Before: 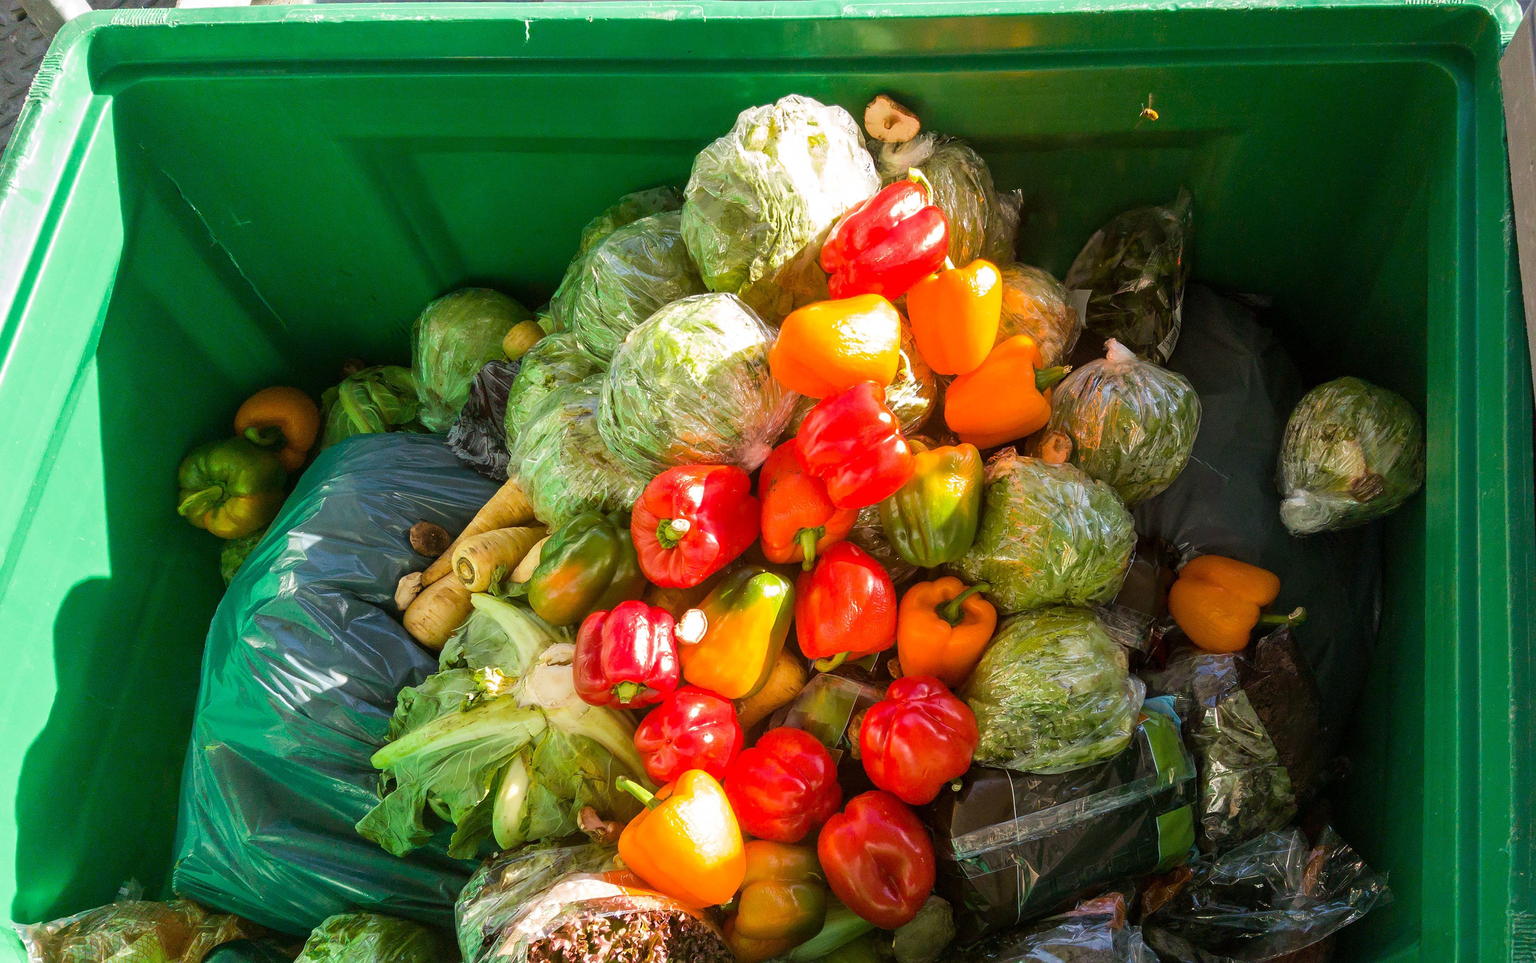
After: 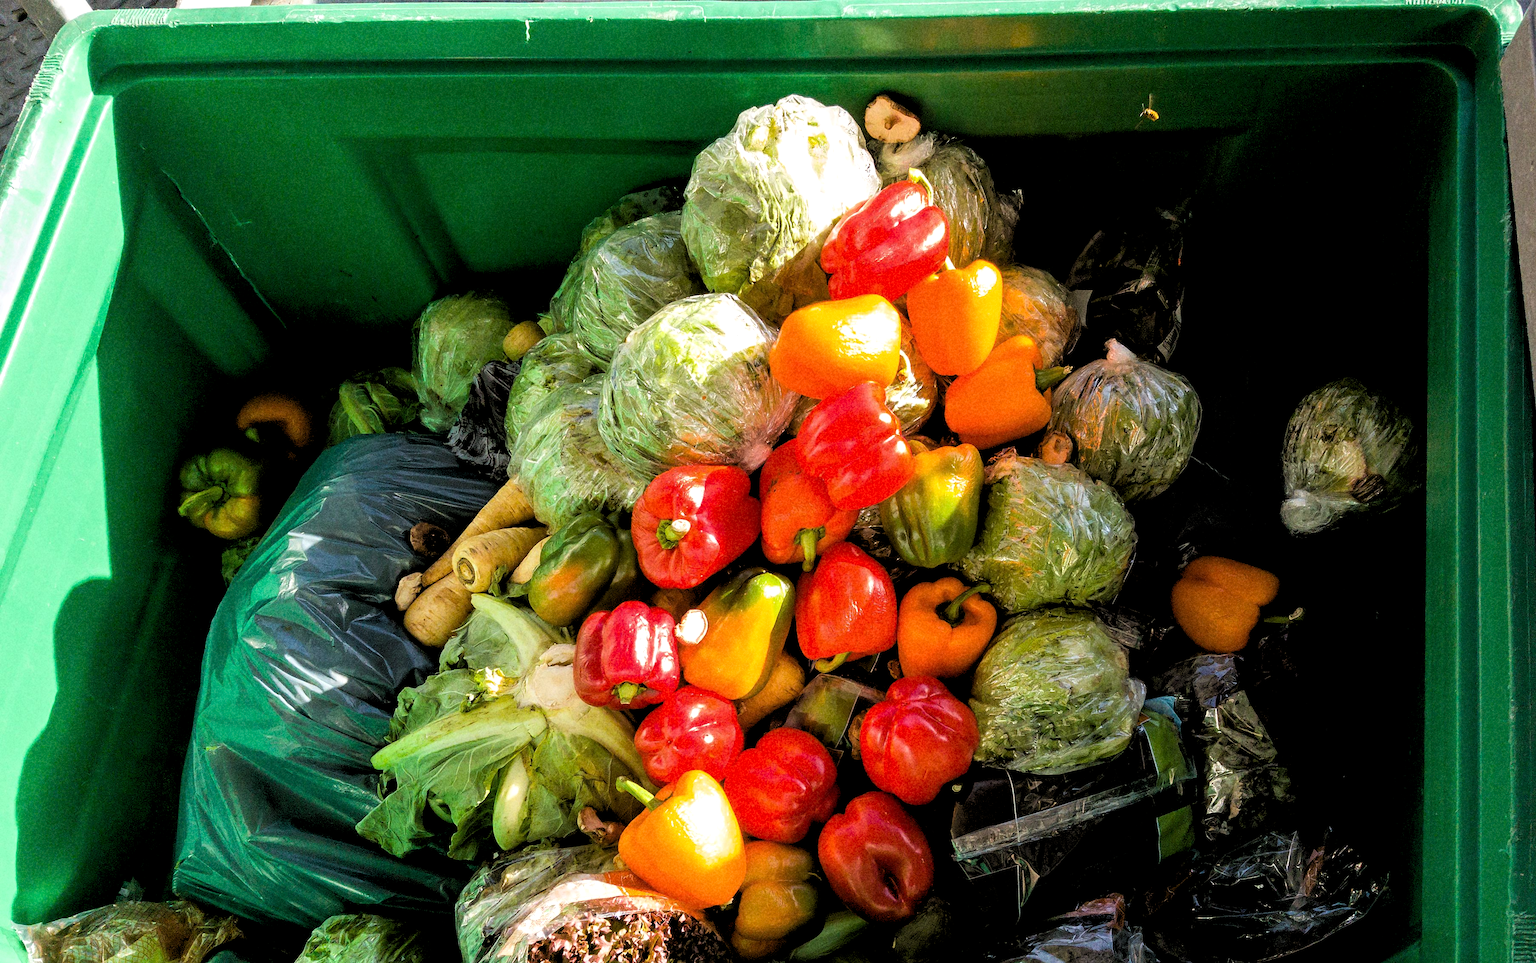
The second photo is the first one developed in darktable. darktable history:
grain: coarseness 22.88 ISO
rgb levels: levels [[0.034, 0.472, 0.904], [0, 0.5, 1], [0, 0.5, 1]]
